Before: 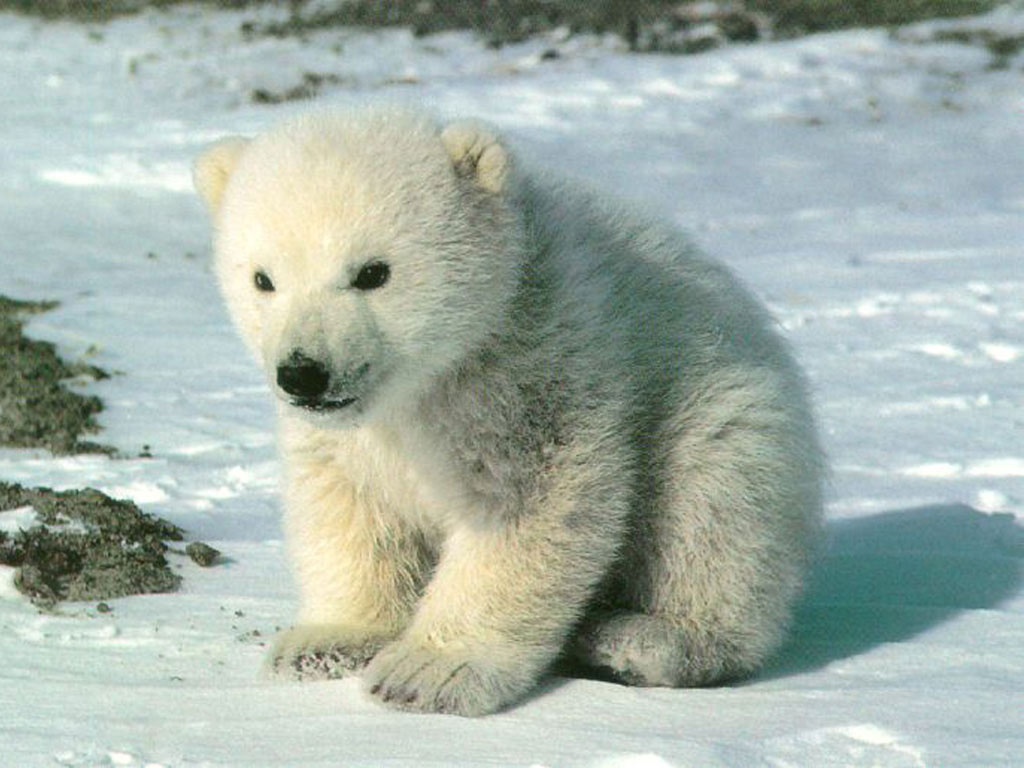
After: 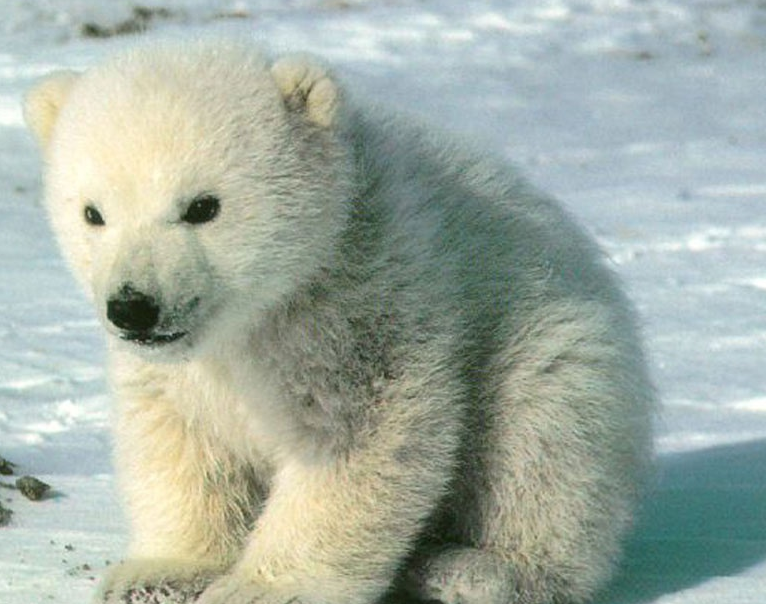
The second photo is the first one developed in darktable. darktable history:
crop: left 16.627%, top 8.617%, right 8.564%, bottom 12.621%
